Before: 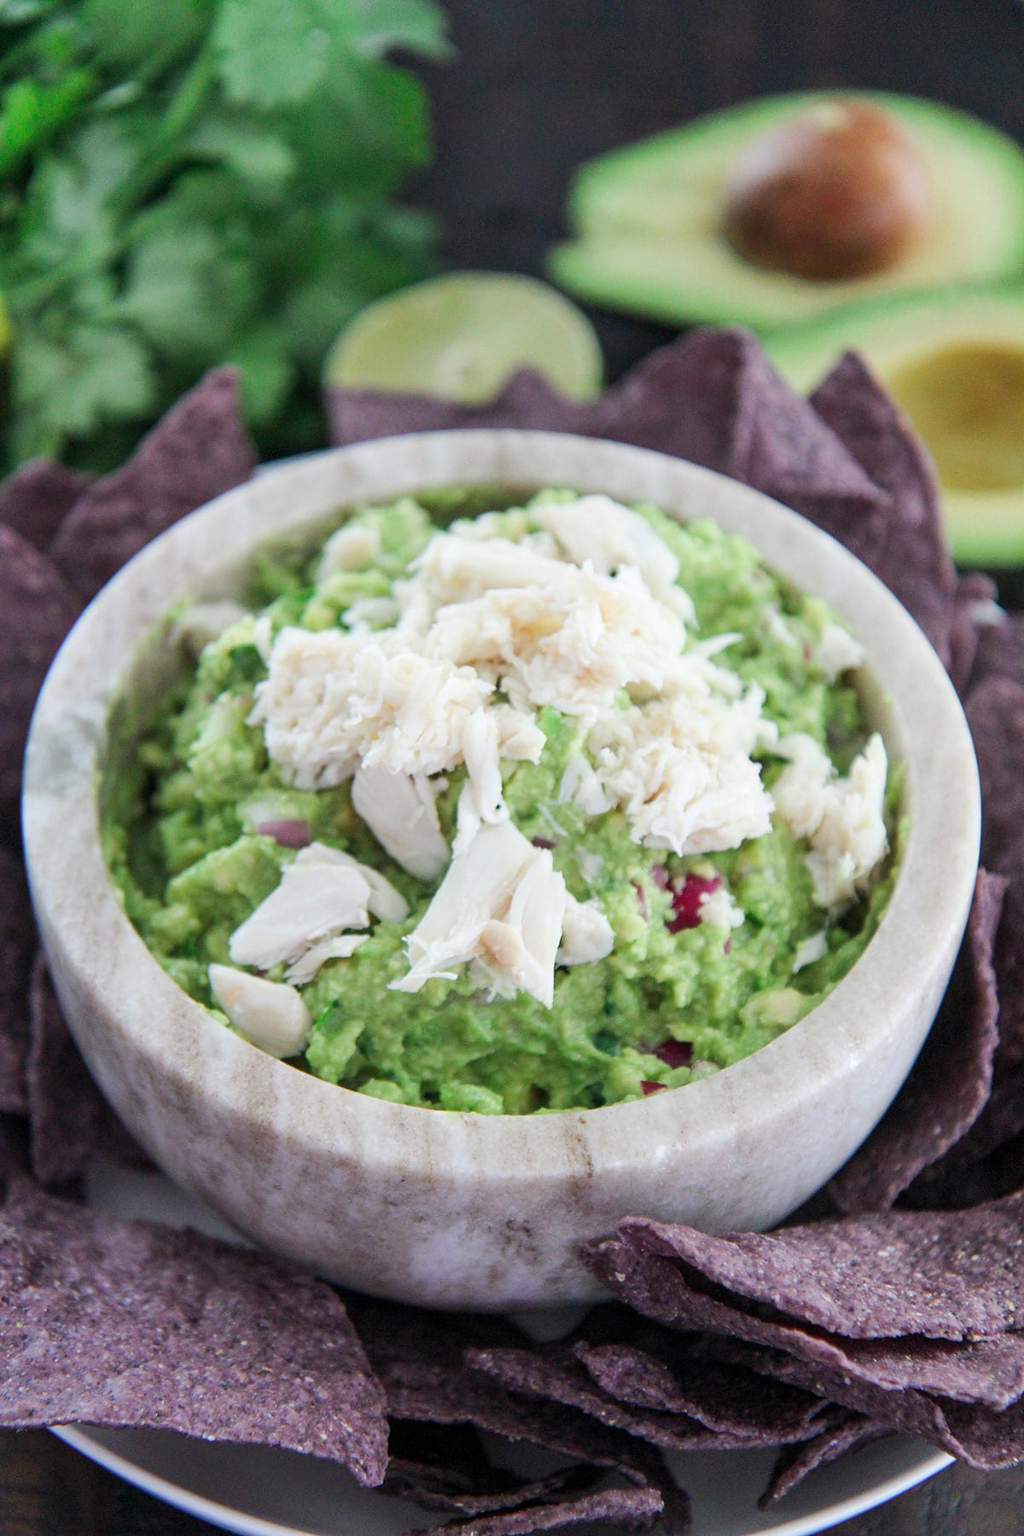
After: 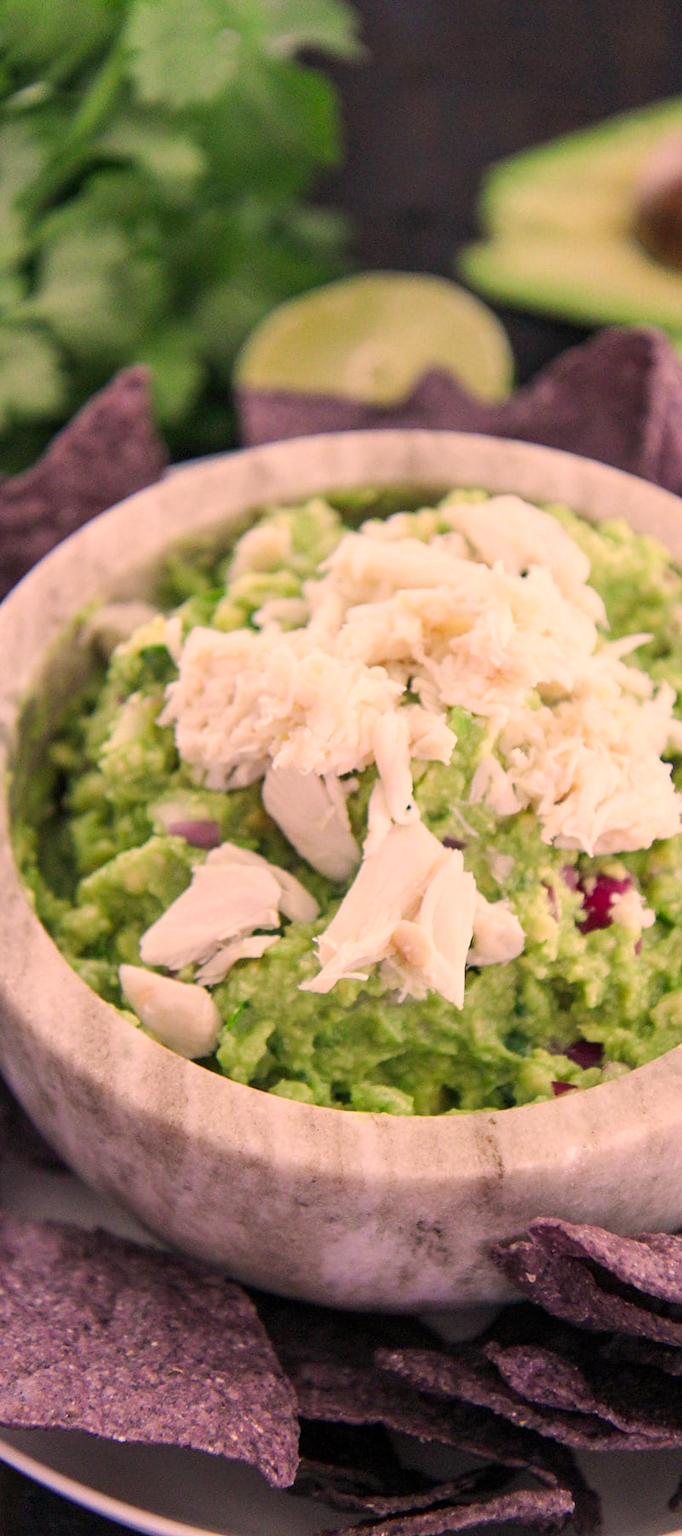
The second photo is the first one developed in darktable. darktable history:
crop and rotate: left 8.786%, right 24.548%
color correction: highlights a* 21.88, highlights b* 22.25
